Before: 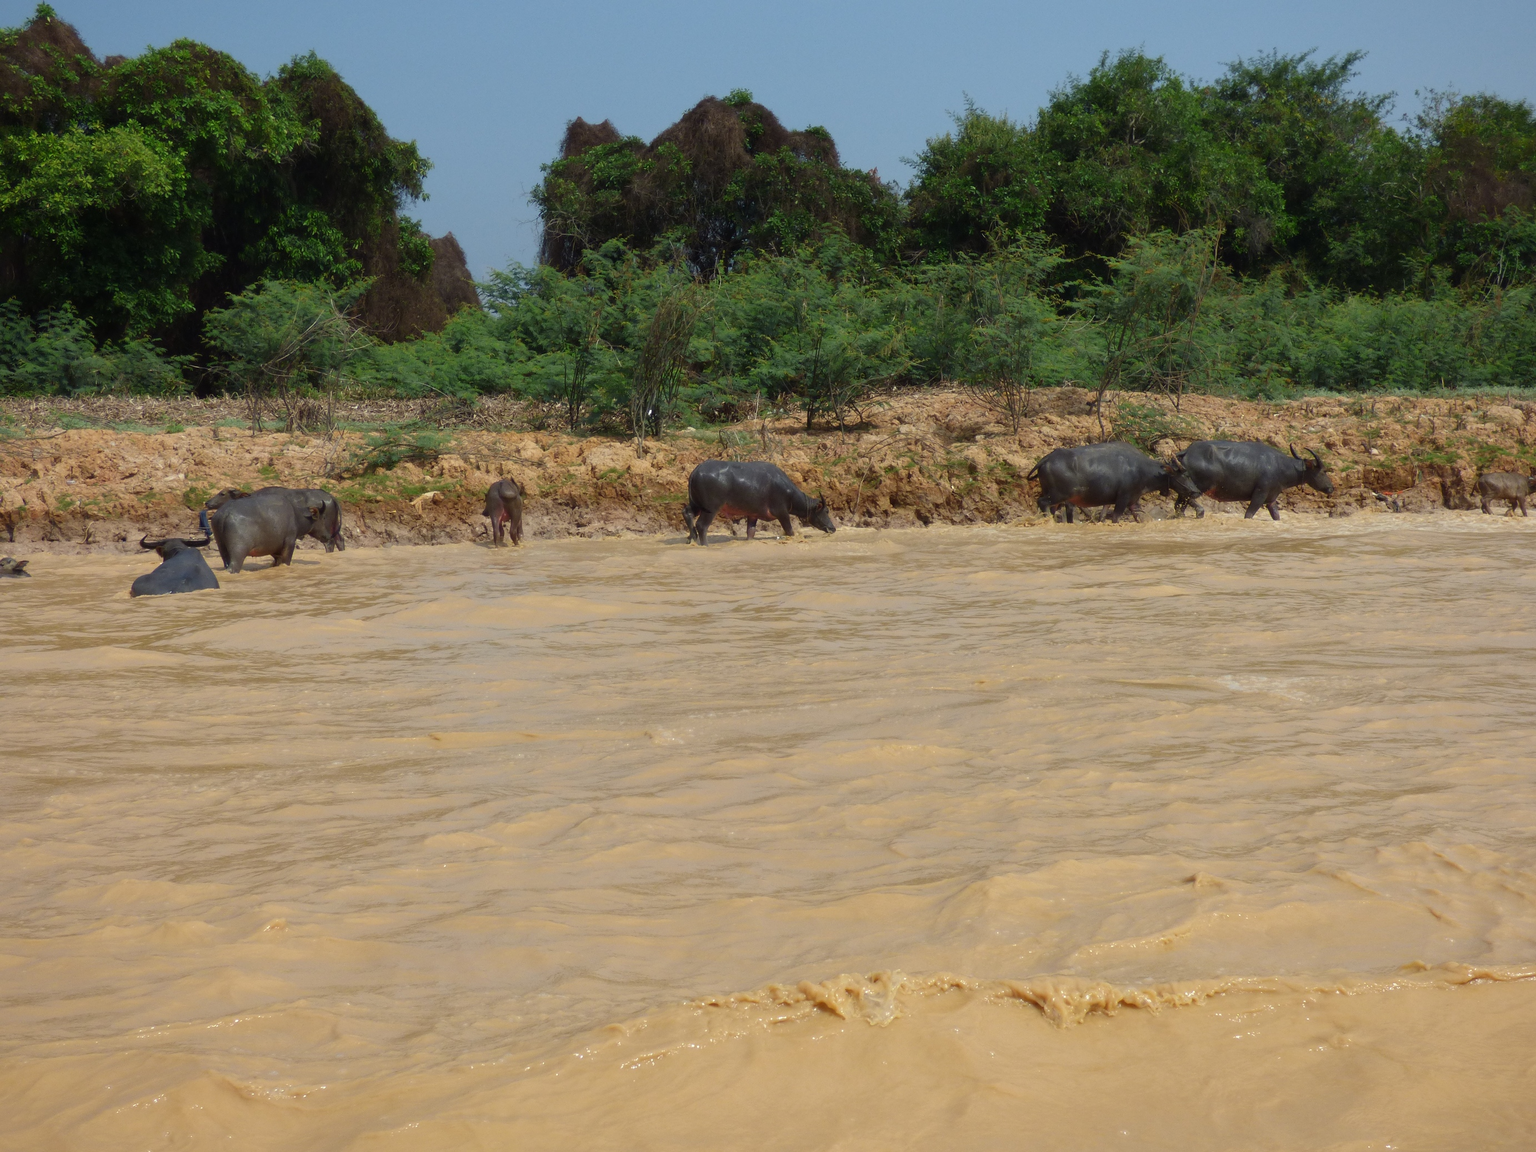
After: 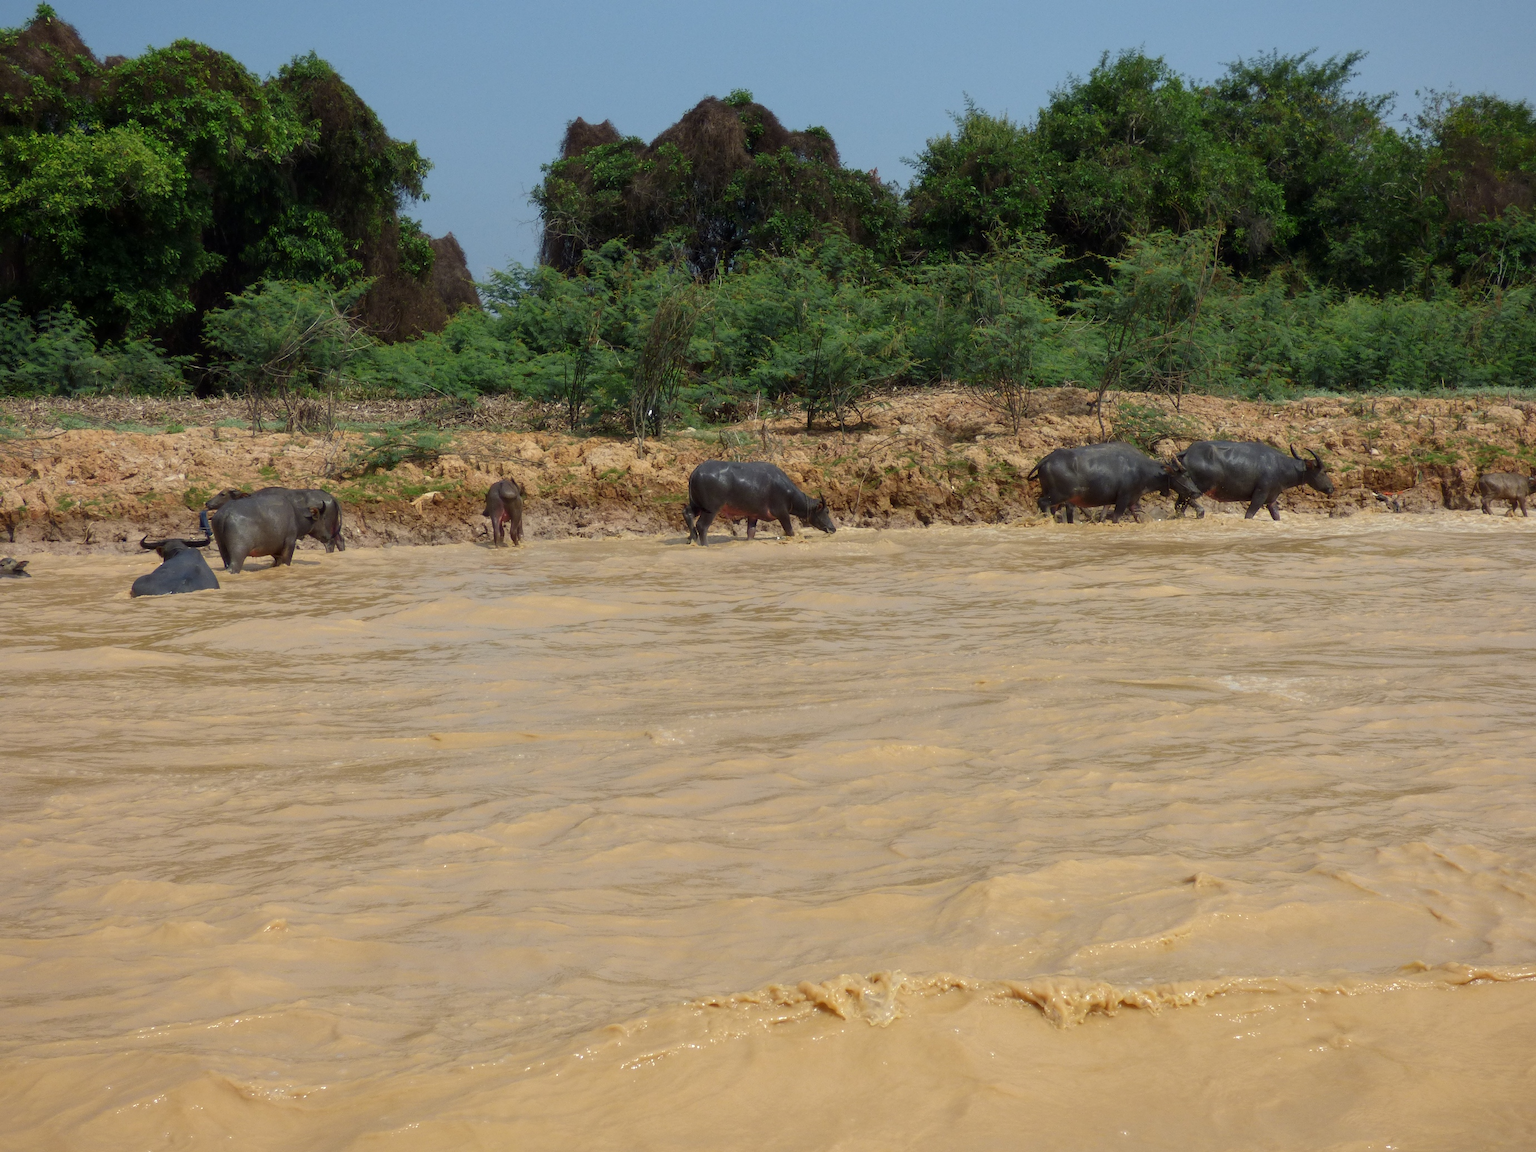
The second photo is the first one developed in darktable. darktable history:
local contrast: highlights 100%, shadows 100%, detail 120%, midtone range 0.2
